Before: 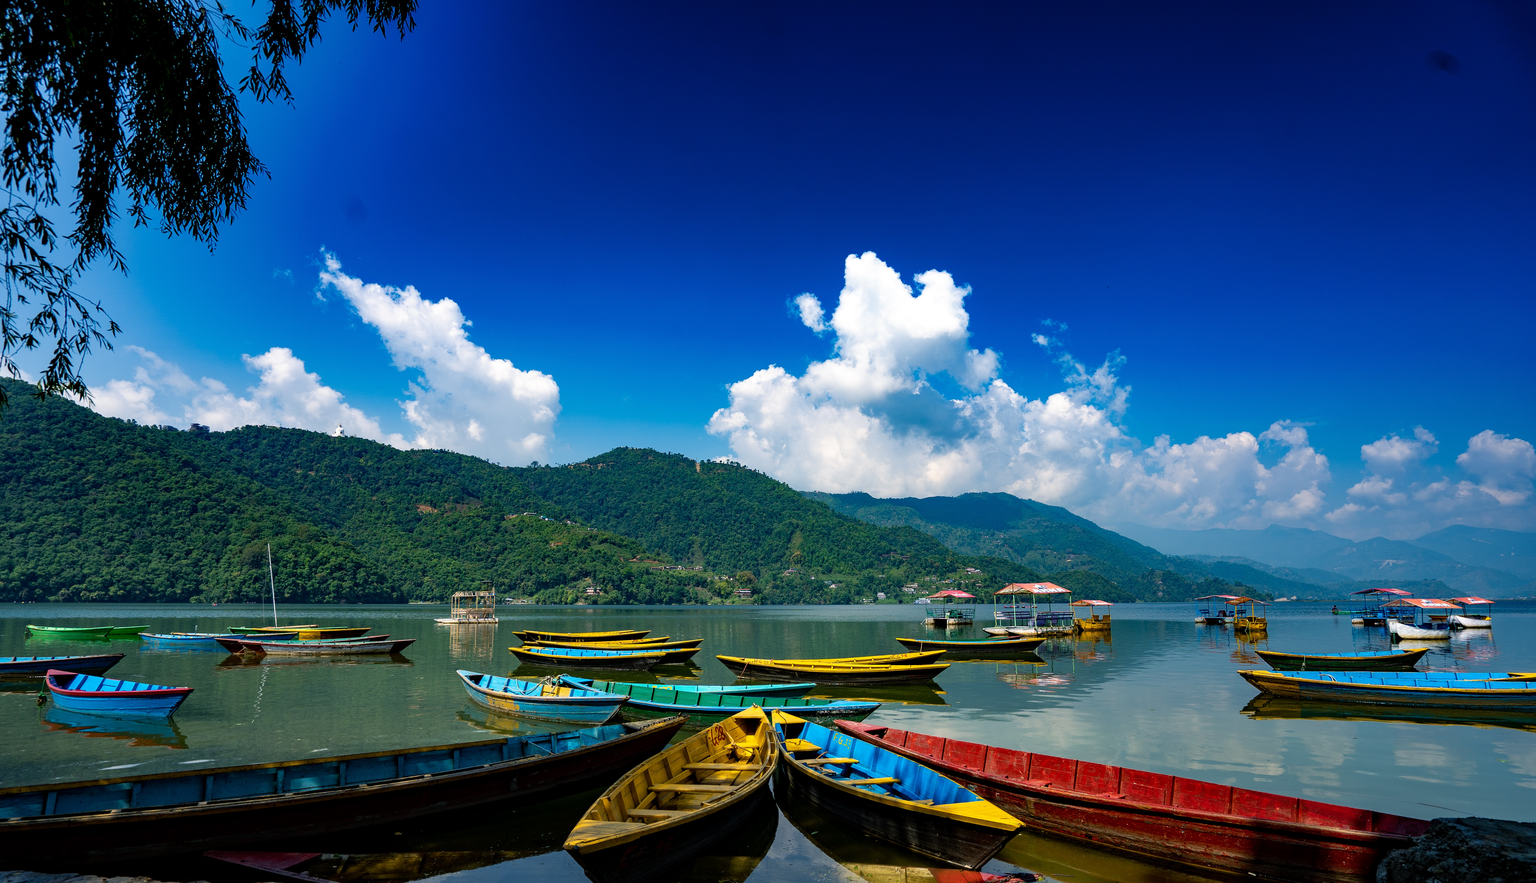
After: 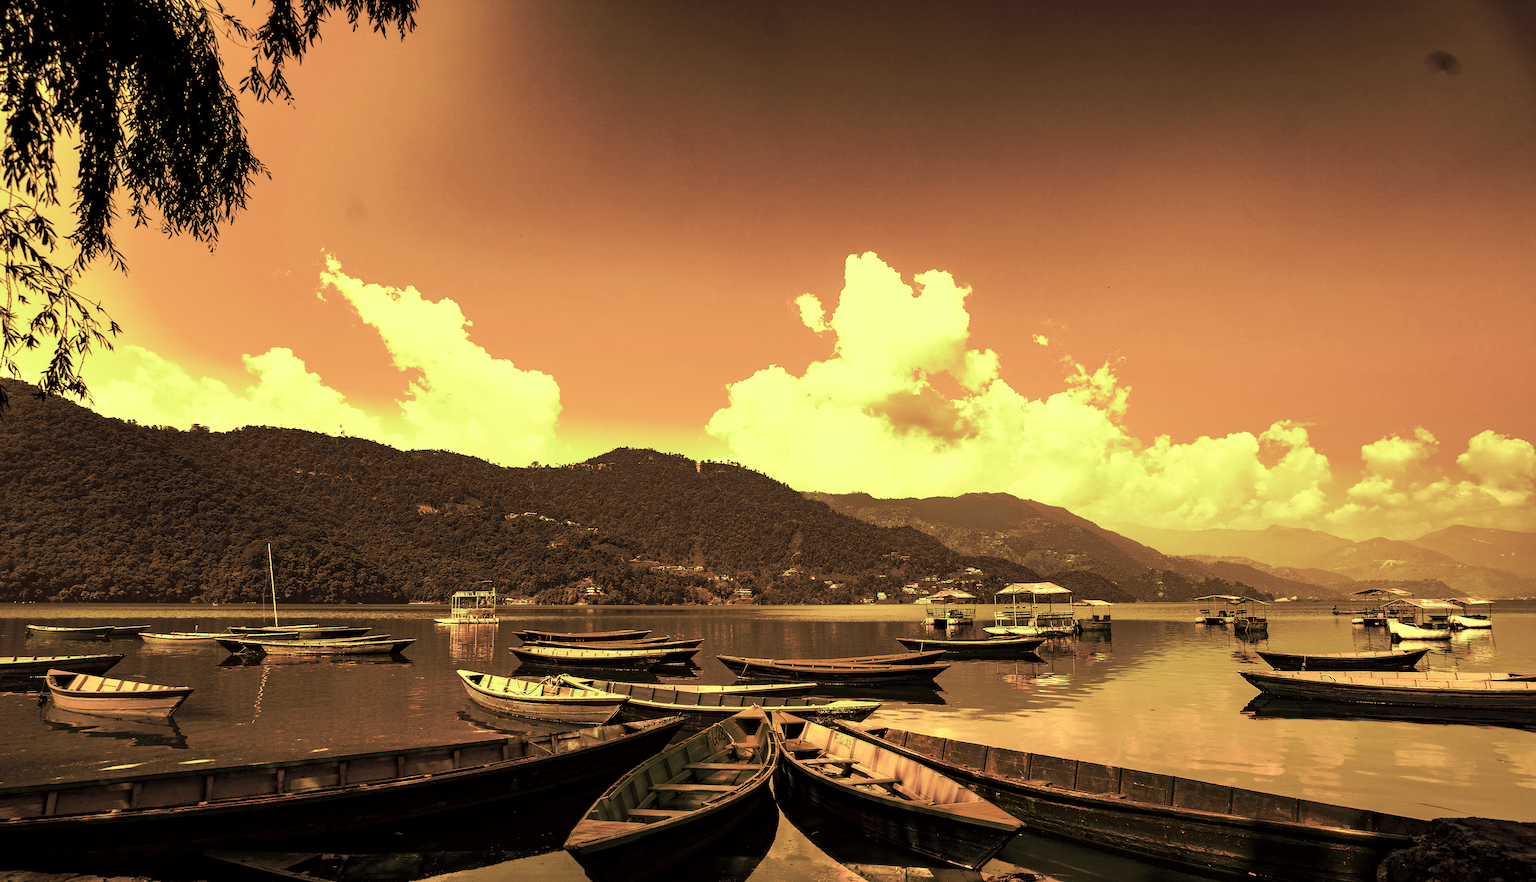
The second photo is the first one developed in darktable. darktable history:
tone curve: curves: ch0 [(0, 0) (0.003, 0.003) (0.011, 0.009) (0.025, 0.022) (0.044, 0.037) (0.069, 0.051) (0.1, 0.079) (0.136, 0.114) (0.177, 0.152) (0.224, 0.212) (0.277, 0.281) (0.335, 0.358) (0.399, 0.459) (0.468, 0.573) (0.543, 0.684) (0.623, 0.779) (0.709, 0.866) (0.801, 0.949) (0.898, 0.98) (1, 1)], preserve colors none
color look up table: target L [61.77, 96.2, 73.36, 65.44, 69.65, 69.51, 40.05, 55.11, 29.91, 31.14, 38.07, 10.83, 2.295, 95.57, 95.22, 64.23, 62.74, 65.98, 33.85, 60.02, 41.74, 34.74, 29.81, 26.17, 17.29, 95.94, 95.94, 96.1, 95.56, 72.71, 95.2, 71.78, 57.15, 67.32, 63.23, 42.63, 56.97, 47.78, 50.75, 29.28, 35.01, 13.34, 68.78, 95.57, 48.68, 67.31, 42.88, 40.42, 24.18], target a [22.72, -51.16, 6.079, 19.11, 11.81, 12.76, 8.741, 17.07, 7.776, 8.2, 7.333, 4.23, 0.723, -51.28, -51.51, 20.37, 17.1, 18.7, 8.286, 21.28, 9.453, 7.516, 7.32, 7.03, 4.509, -50.74, -50.74, -51.94, -51.25, 6.175, -51.65, 7.963, 15.76, 16.62, 21.83, 9.454, 18.84, 11.4, 13.57, 7.413, 7.414, 5.576, 13.78, -51.28, 12.25, 16.57, 9.389, 8.561, 6.087], target b [35.52, 70.21, 44.02, 38.35, 40.64, 40.78, 21.73, 29.15, 17.57, 18.2, 20.91, 10.29, 1.963, 72.11, 71.94, 37.59, 34.96, 38.79, 19.83, 33.92, 22.61, 19.98, 17.42, 15.63, 14.13, 67.37, 67.37, 72.83, 69.91, 43.54, 72.56, 42.56, 30.43, 39.23, 36.7, 22.22, 31.33, 24.75, 26.35, 17.11, 19.87, 10.52, 40.36, 72.11, 24.73, 39.52, 22.52, 21.58, 15.46], num patches 49
